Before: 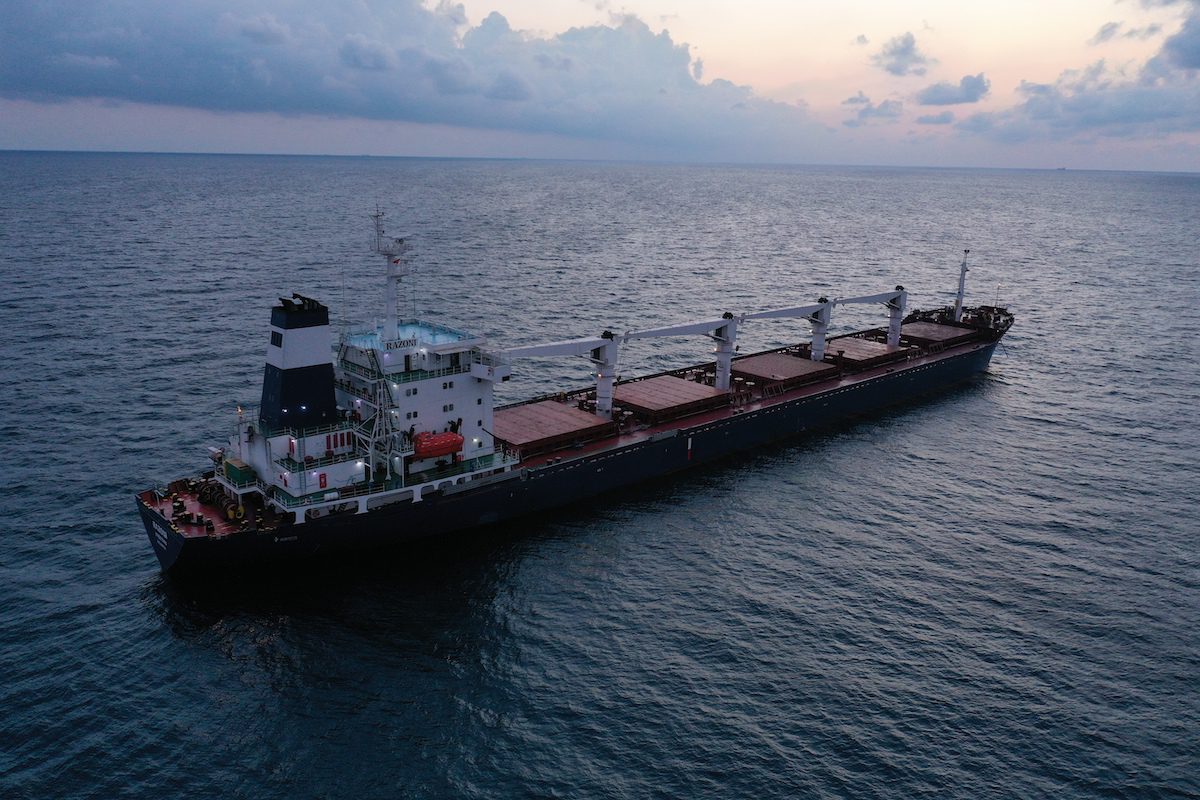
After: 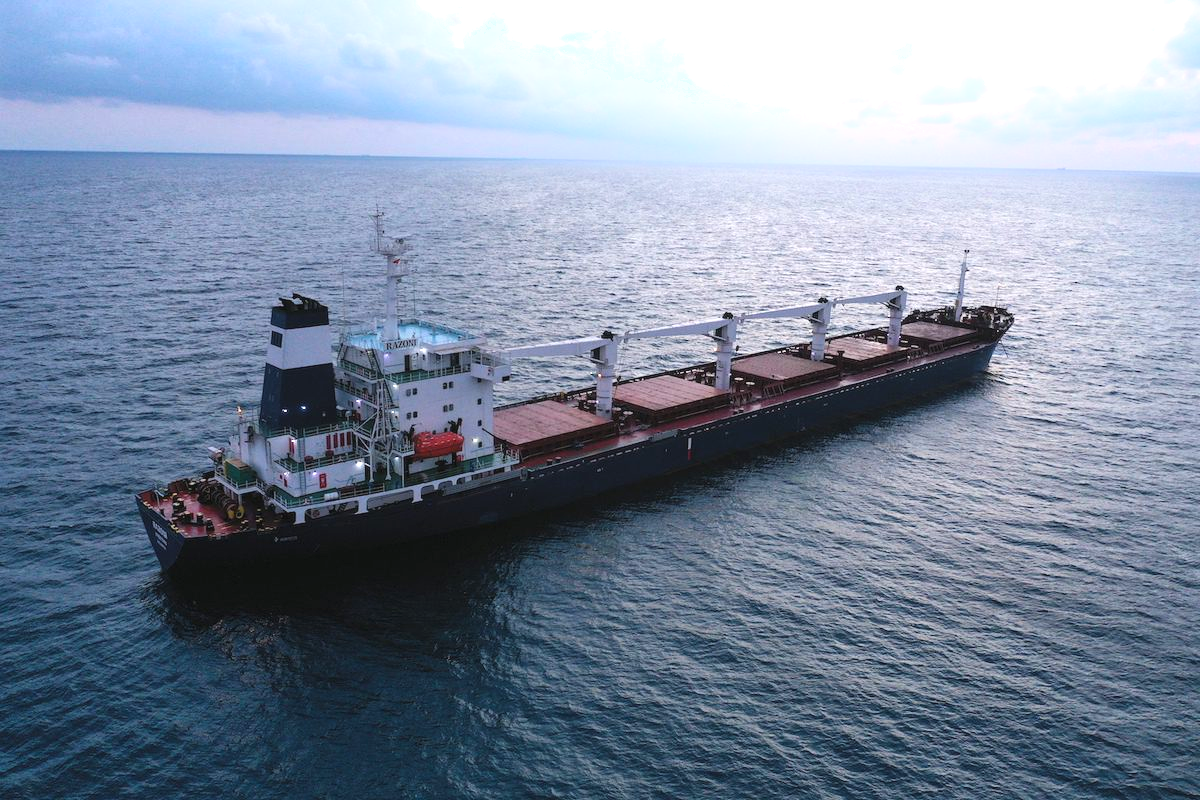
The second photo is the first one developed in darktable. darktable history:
shadows and highlights: shadows -23, highlights 44.74, soften with gaussian
exposure: black level correction -0.002, exposure 1.109 EV, compensate exposure bias true, compensate highlight preservation false
